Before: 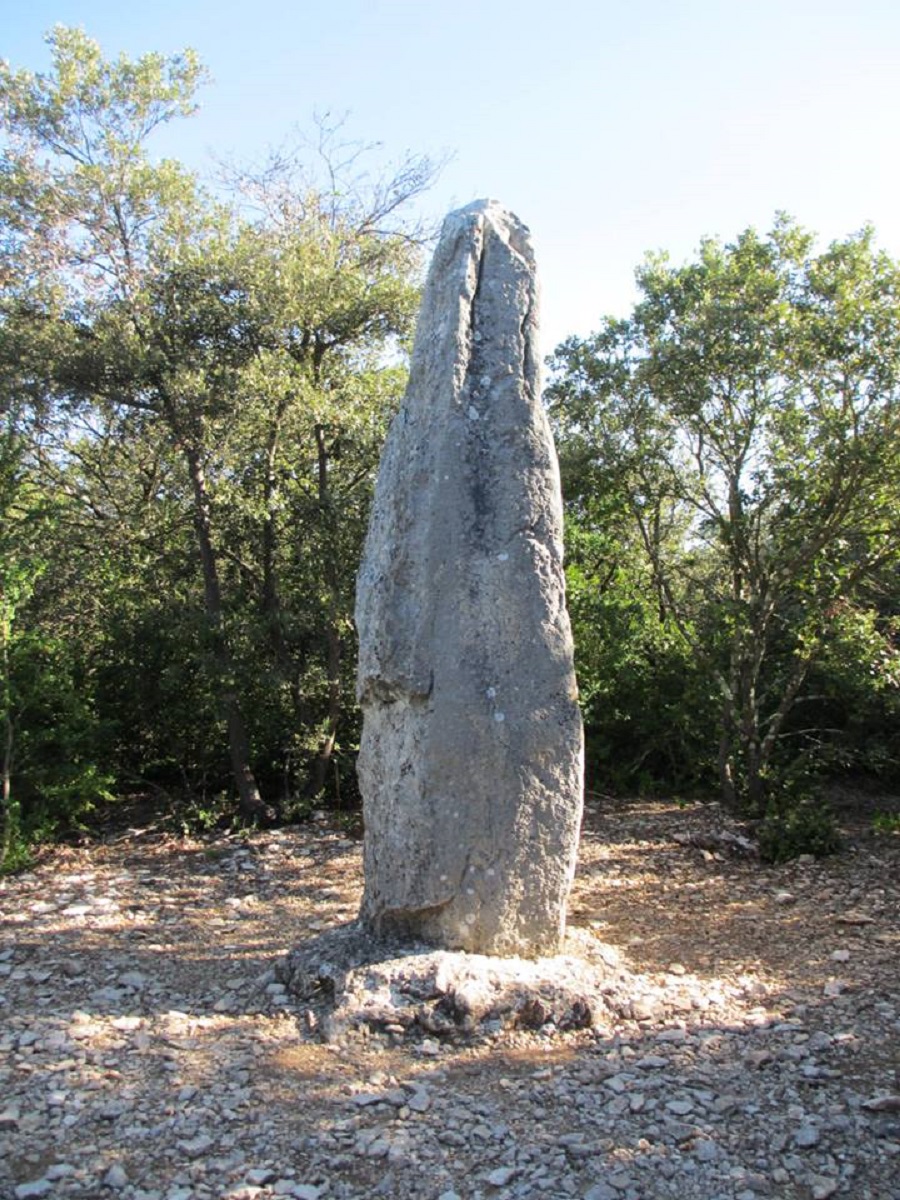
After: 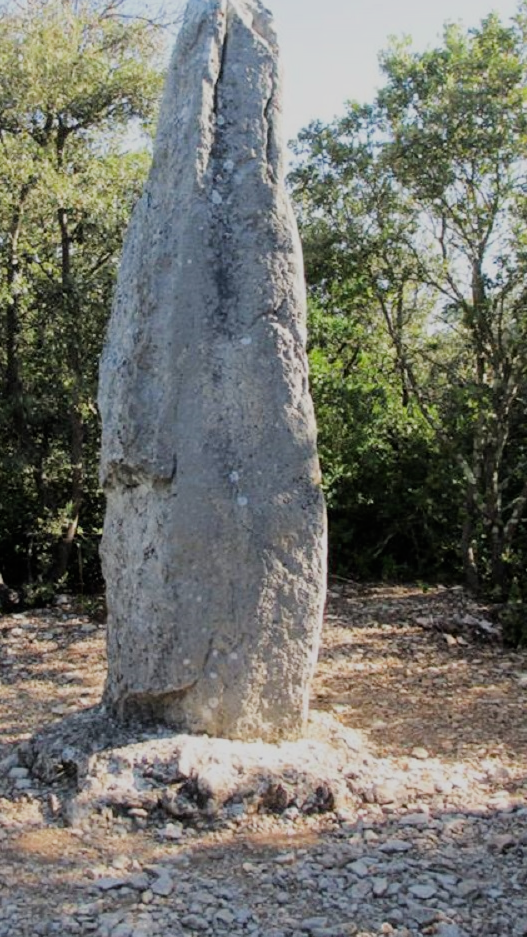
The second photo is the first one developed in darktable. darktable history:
crop and rotate: left 28.611%, top 18.059%, right 12.73%, bottom 3.82%
filmic rgb: black relative exposure -8.48 EV, white relative exposure 4.68 EV, hardness 3.83
